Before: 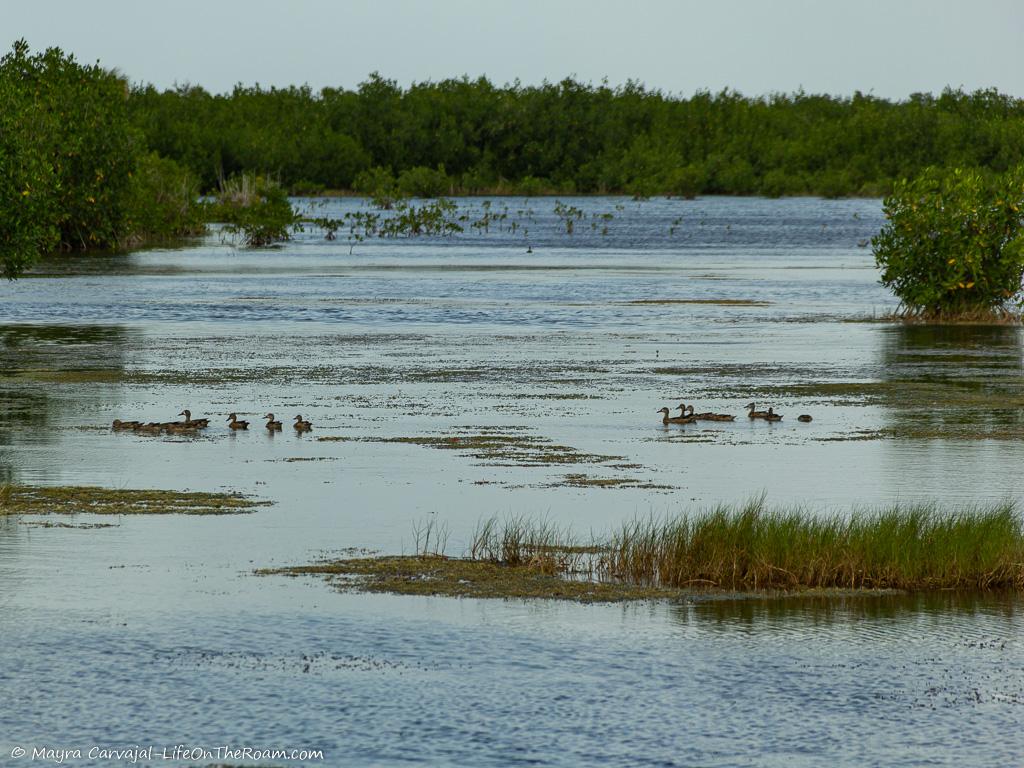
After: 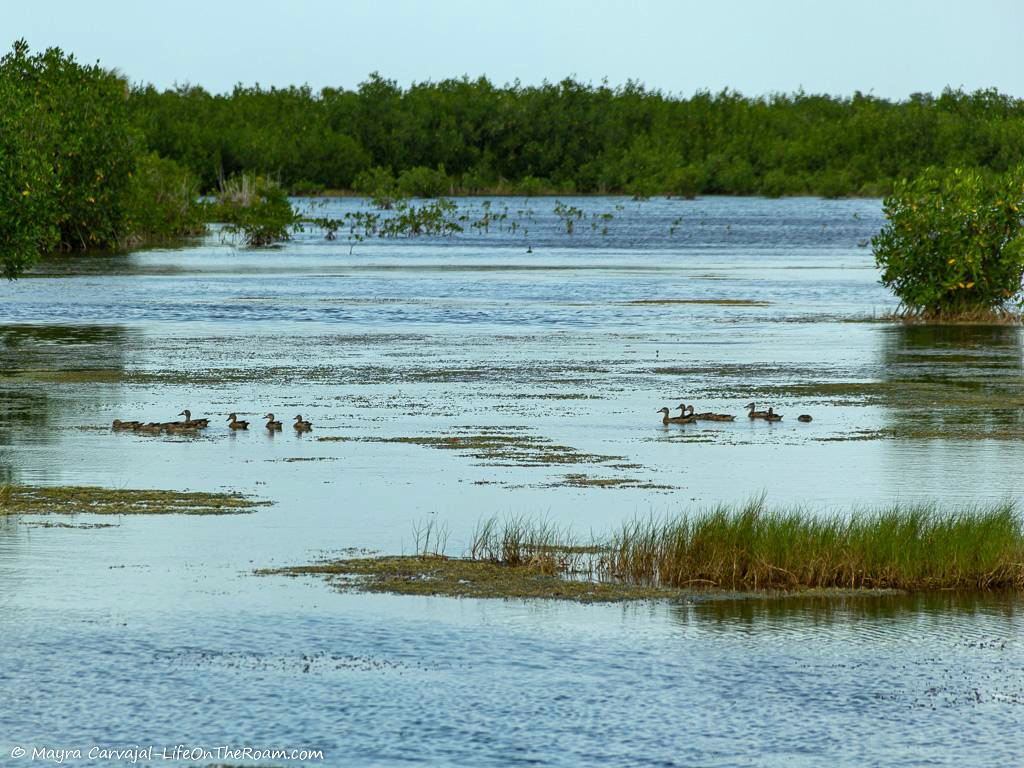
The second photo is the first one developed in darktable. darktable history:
color calibration: gray › normalize channels true, illuminant as shot in camera, x 0.359, y 0.363, temperature 4583.19 K, gamut compression 0.021
exposure: black level correction 0.001, exposure 0.499 EV, compensate highlight preservation false
